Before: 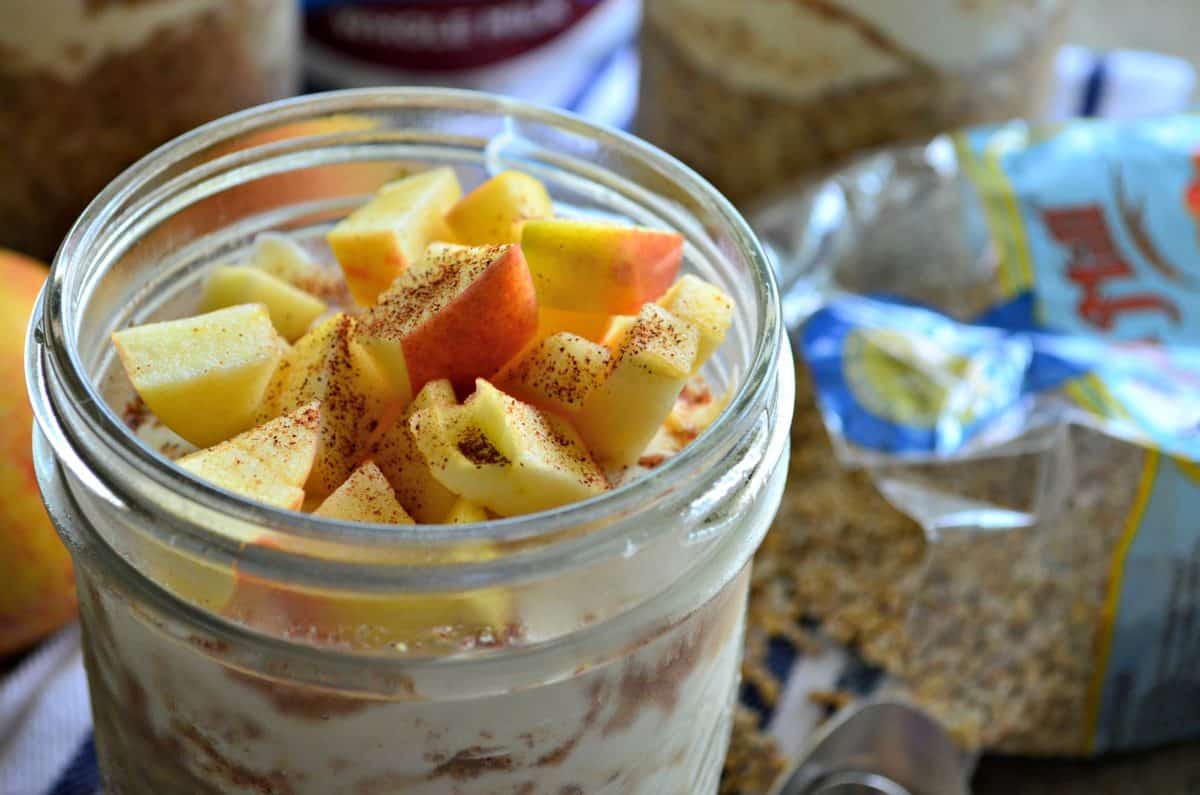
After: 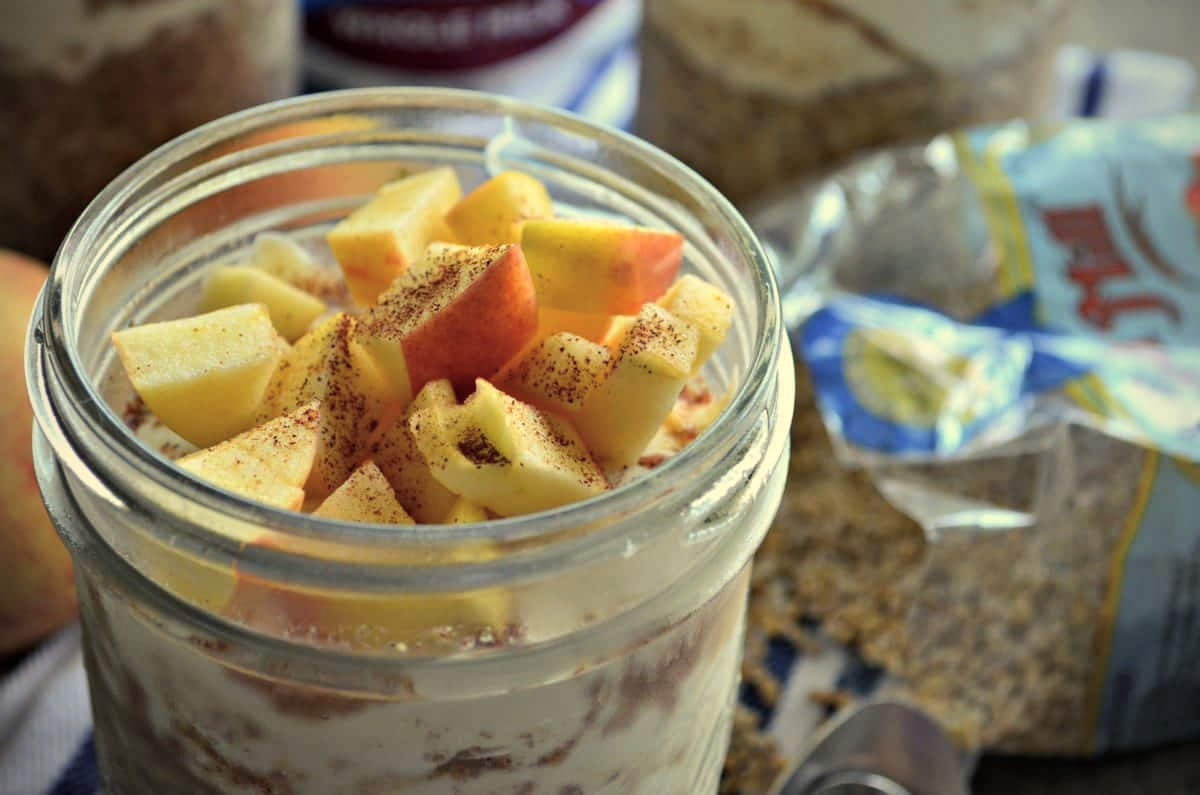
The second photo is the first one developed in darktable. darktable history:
white balance: emerald 1
vignetting: on, module defaults
color balance rgb: shadows lift › chroma 2%, shadows lift › hue 263°, highlights gain › chroma 8%, highlights gain › hue 84°, linear chroma grading › global chroma -15%, saturation formula JzAzBz (2021)
